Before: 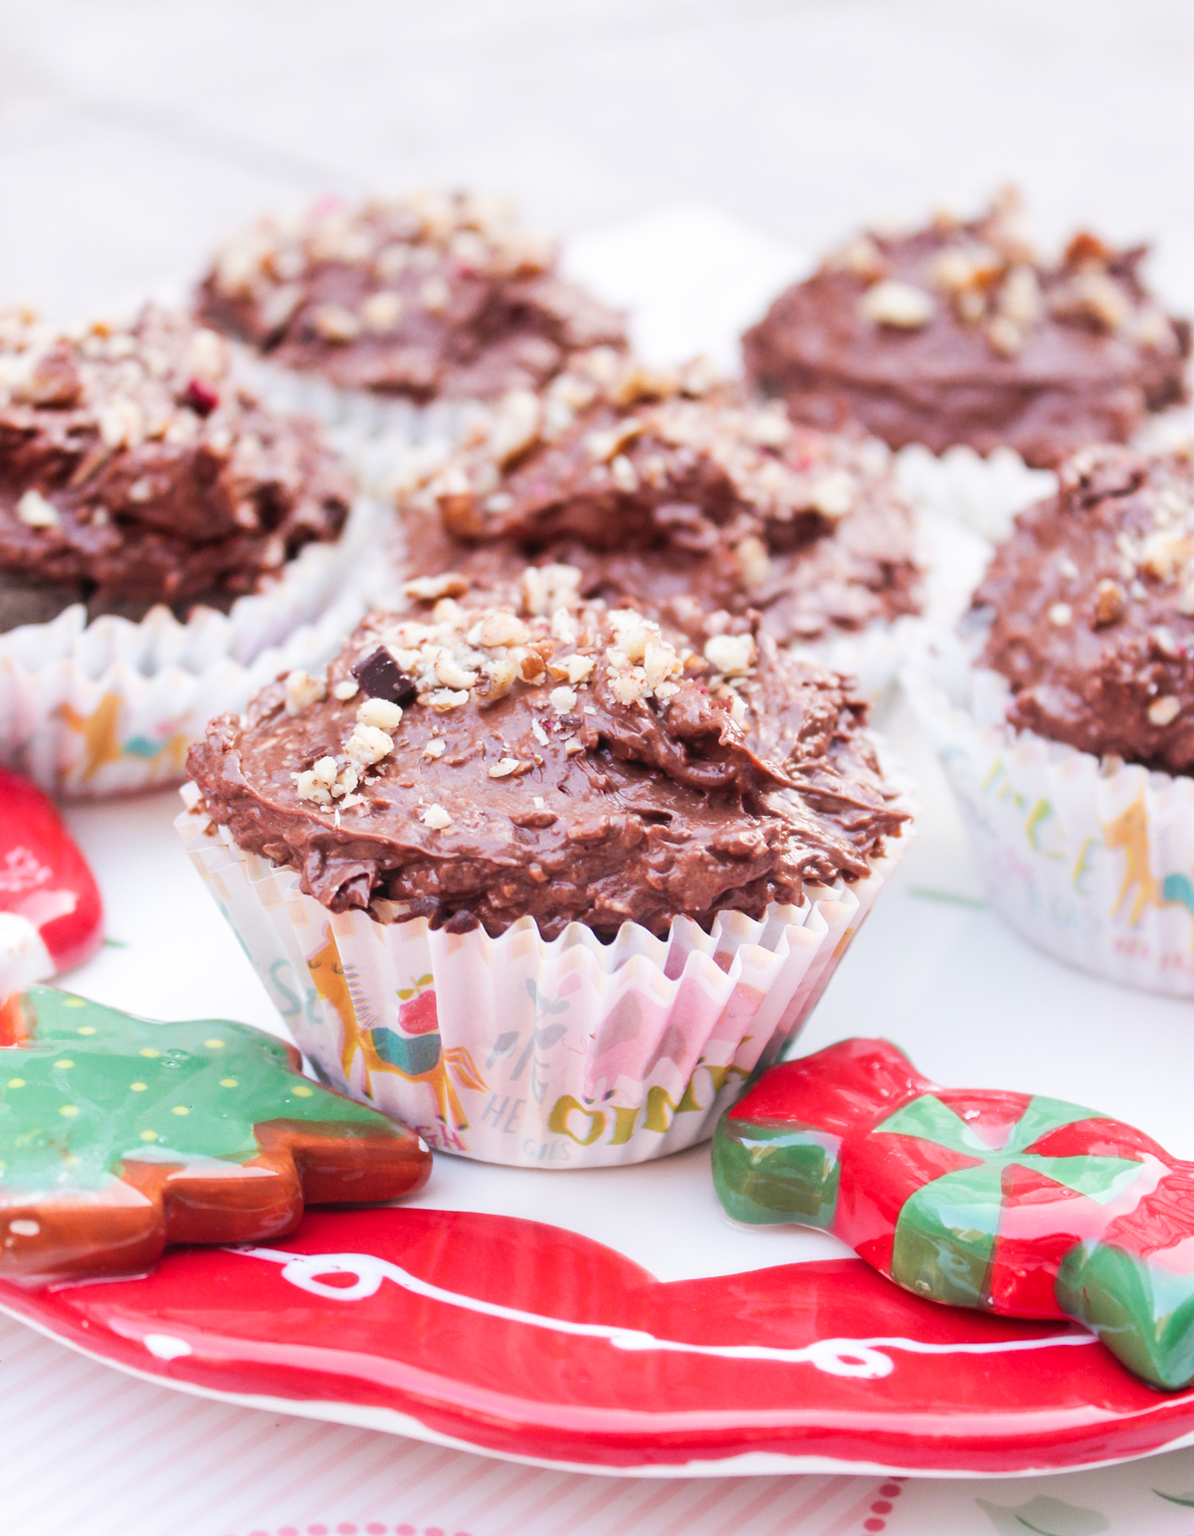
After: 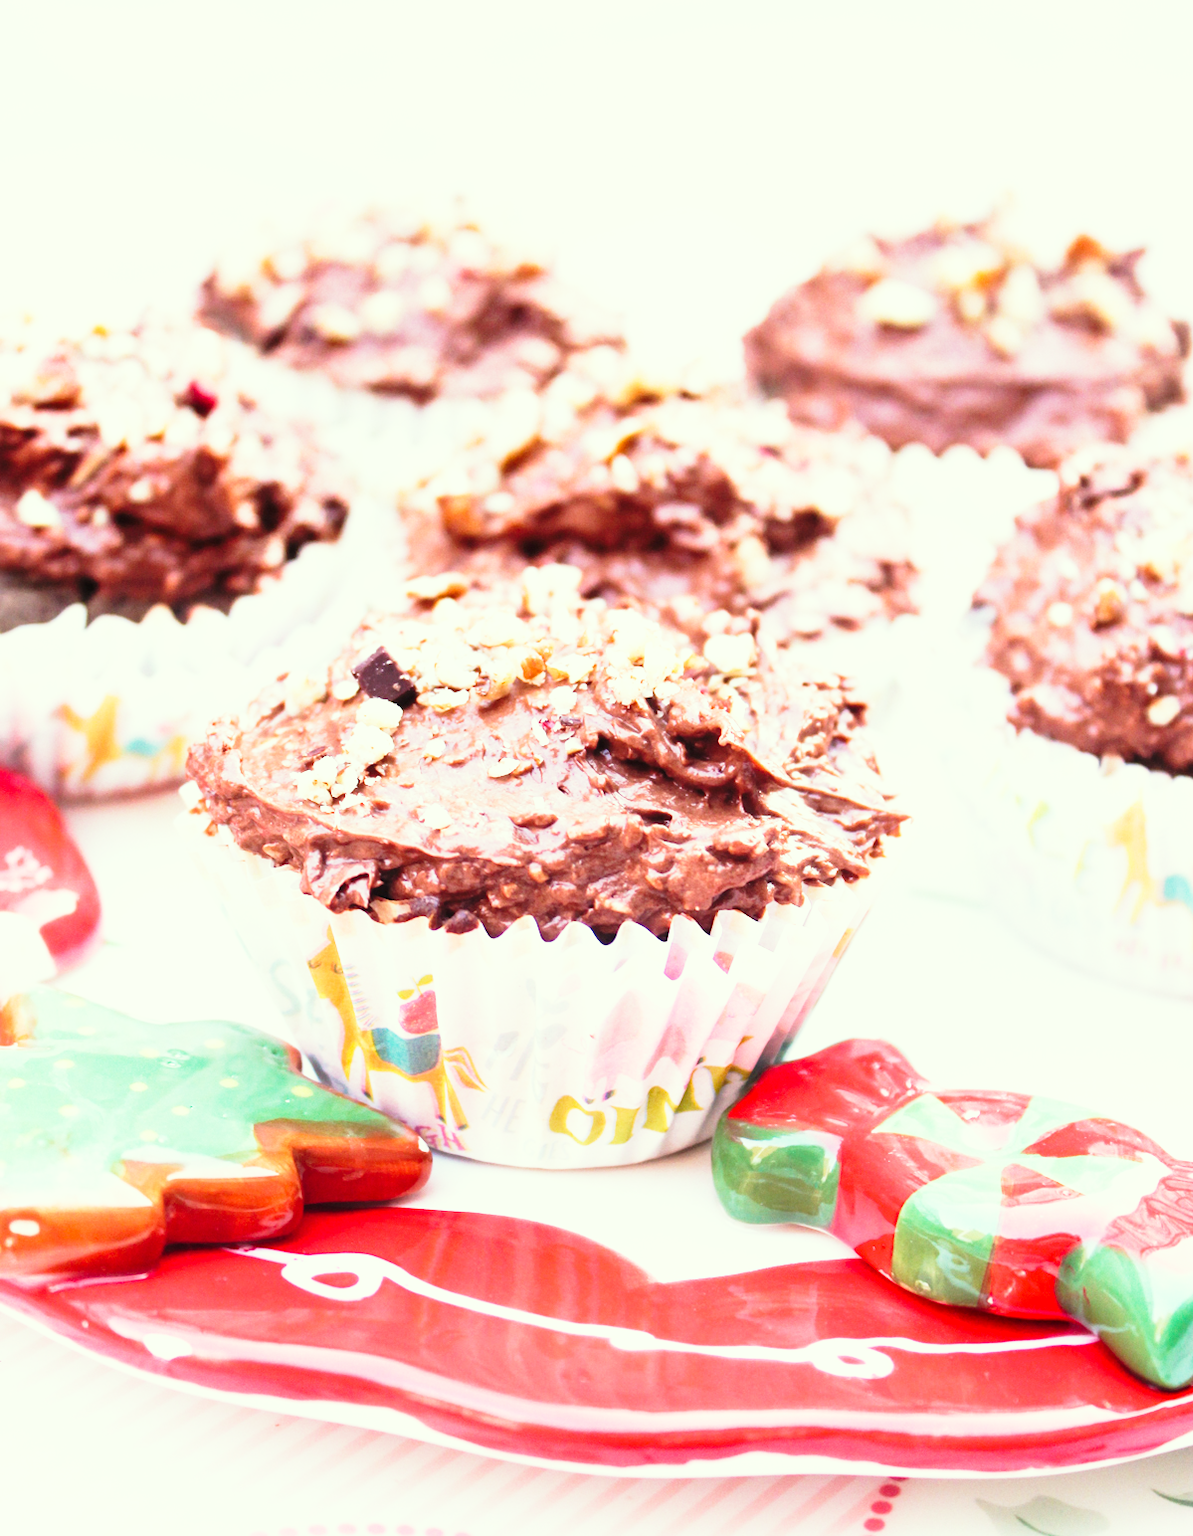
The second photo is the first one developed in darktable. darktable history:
base curve: curves: ch0 [(0, 0) (0.026, 0.03) (0.109, 0.232) (0.351, 0.748) (0.669, 0.968) (1, 1)], preserve colors none
color correction: highlights a* -4.4, highlights b* 6.19
